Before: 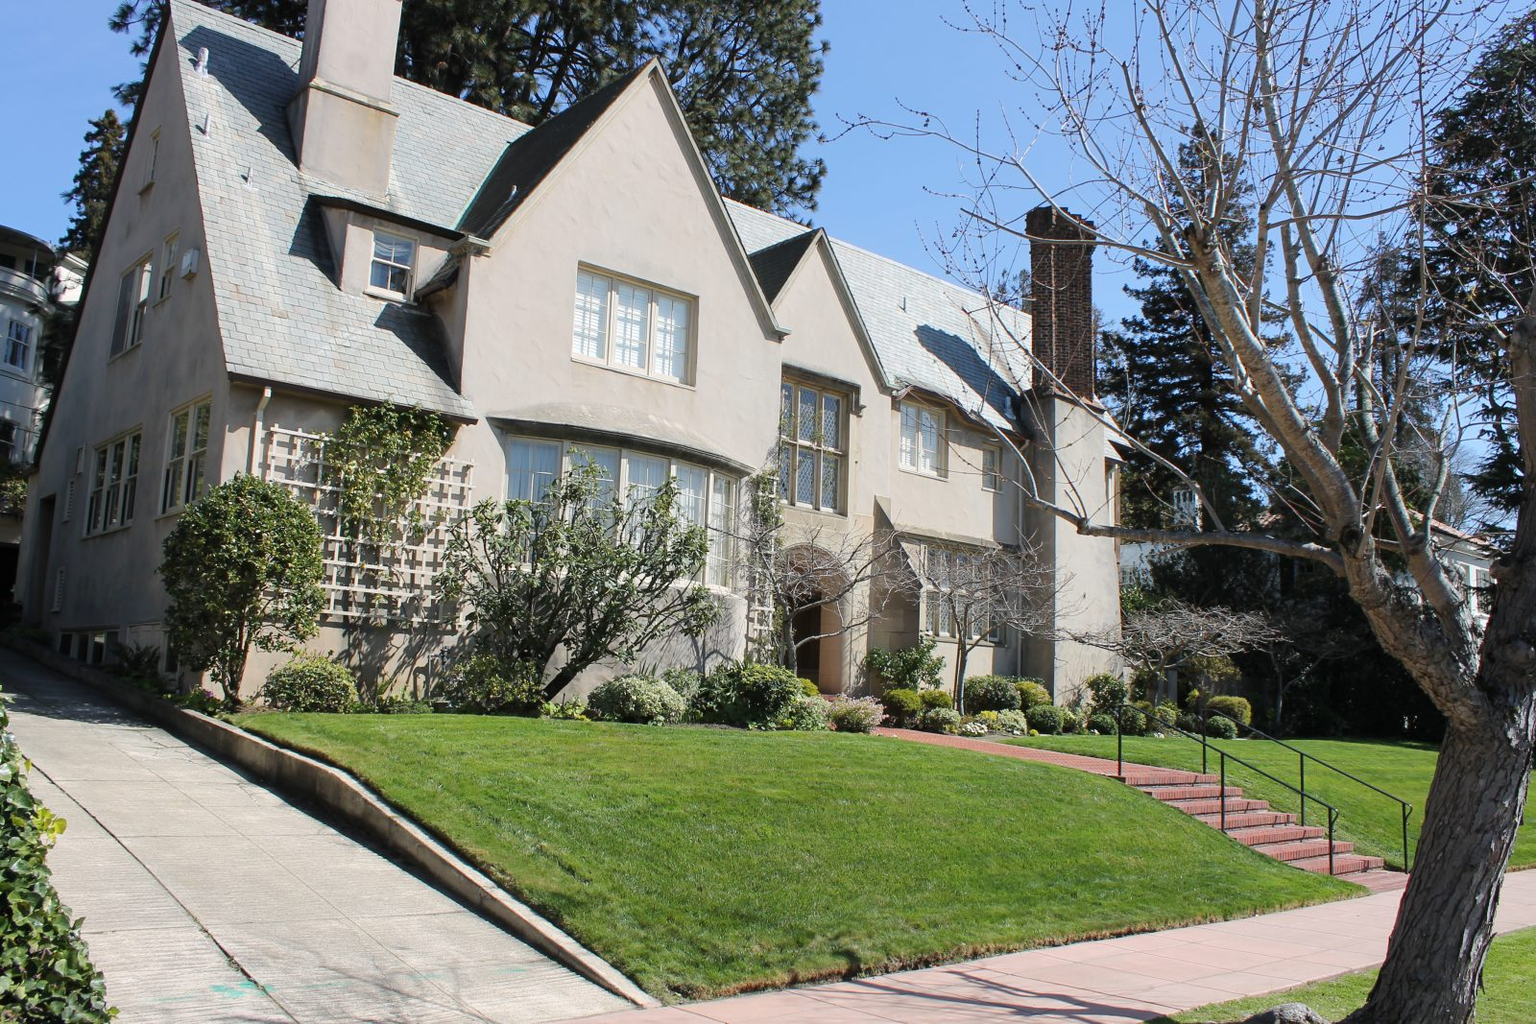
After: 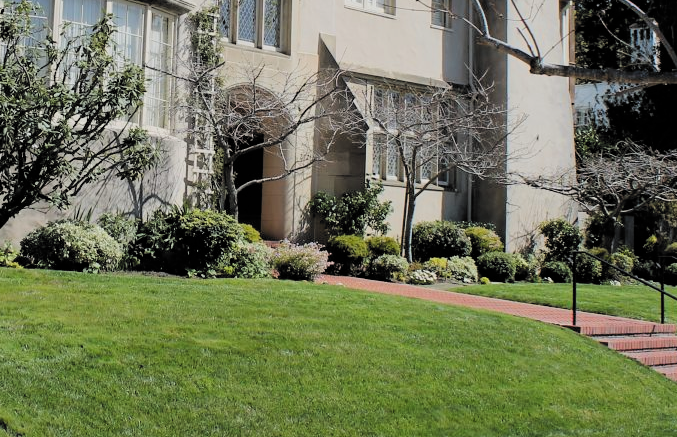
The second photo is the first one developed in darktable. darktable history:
filmic rgb: black relative exposure -5.03 EV, white relative exposure 3.98 EV, threshold 2.94 EV, hardness 2.9, contrast 1.183, highlights saturation mix -29.97%, color science v6 (2022), iterations of high-quality reconstruction 0, enable highlight reconstruction true
crop: left 37.04%, top 45.29%, right 20.605%, bottom 13.71%
